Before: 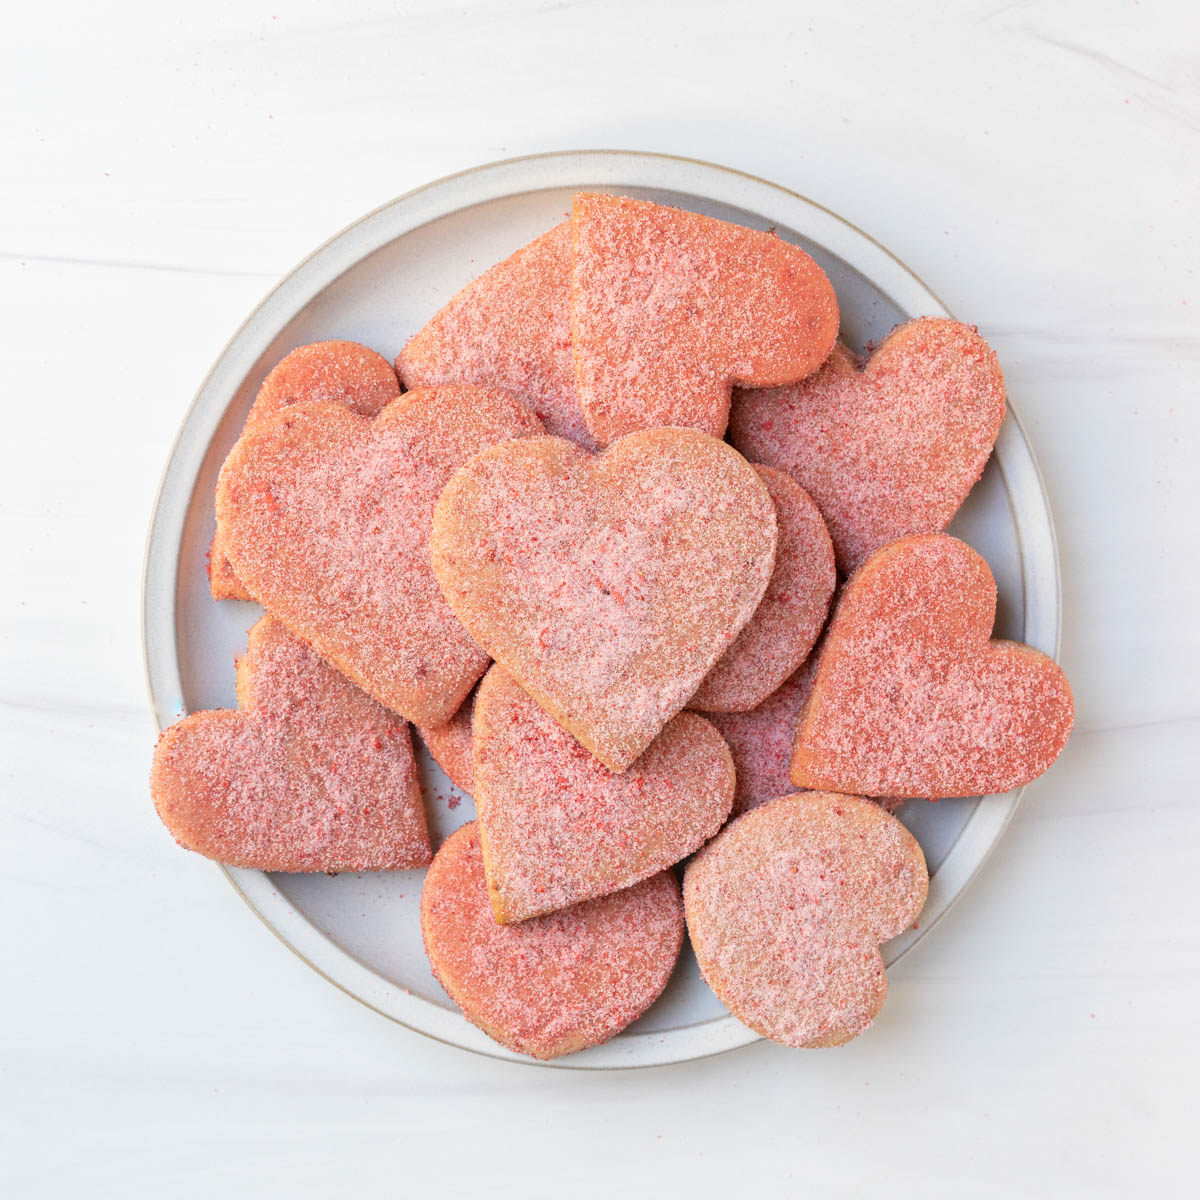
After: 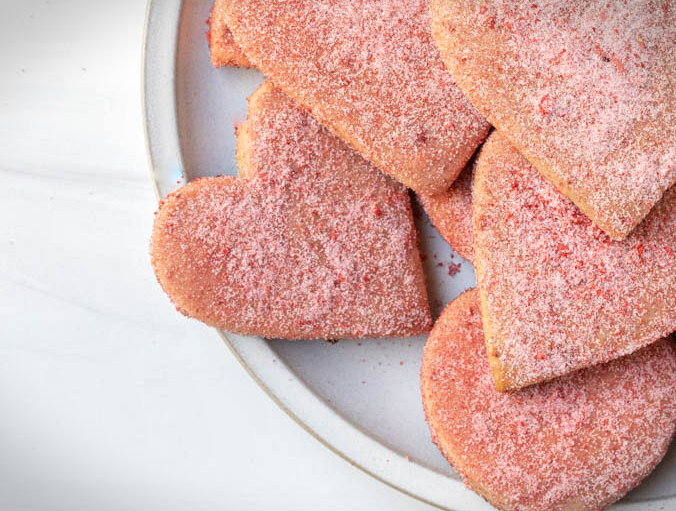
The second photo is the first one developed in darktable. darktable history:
crop: top 44.483%, right 43.593%, bottom 12.892%
local contrast: on, module defaults
vignetting: fall-off start 100%, brightness -0.406, saturation -0.3, width/height ratio 1.324, dithering 8-bit output, unbound false
